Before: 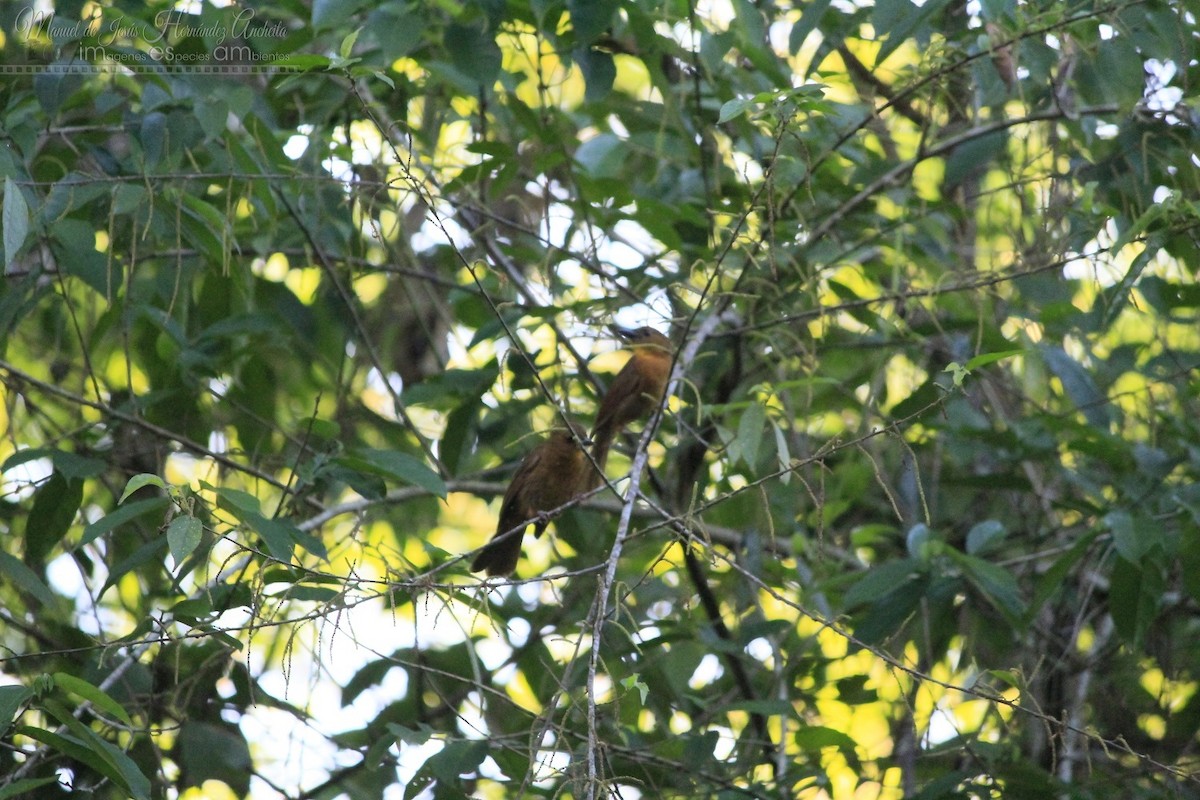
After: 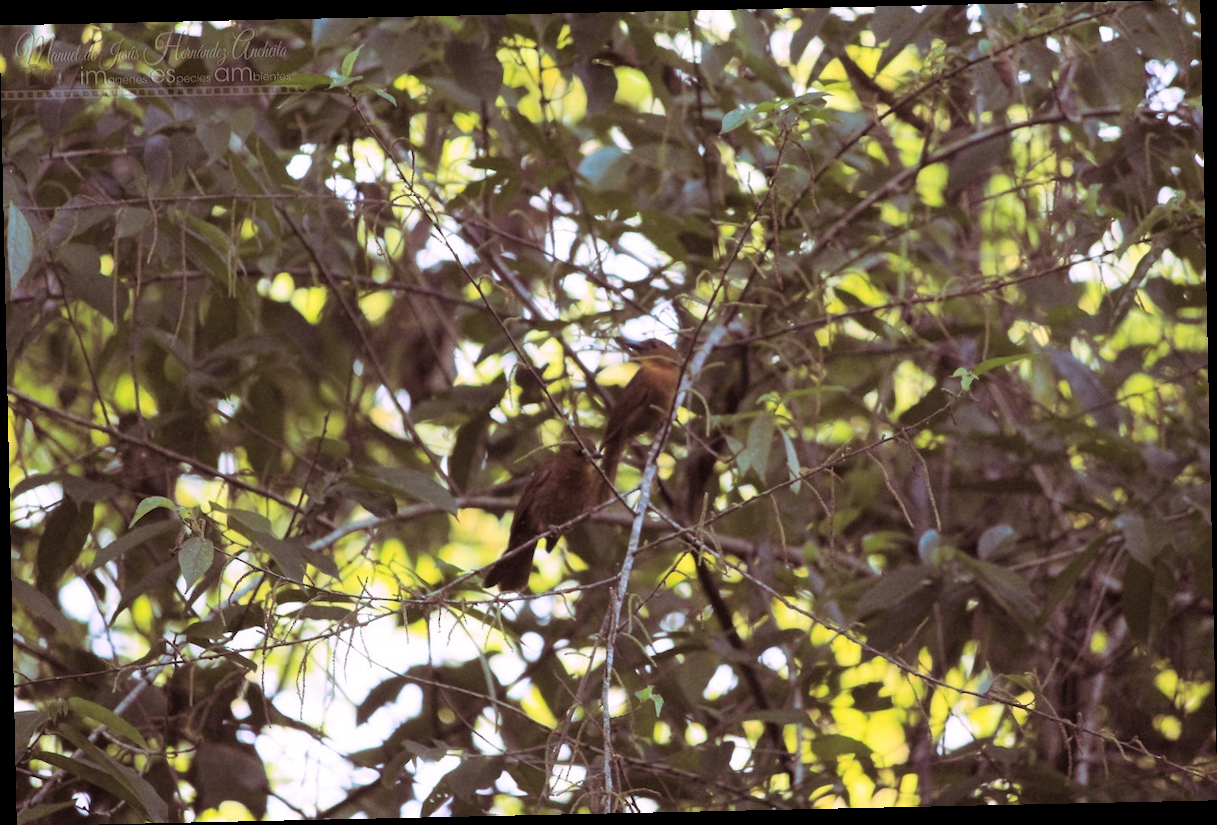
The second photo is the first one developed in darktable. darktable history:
rotate and perspective: rotation -1.24°, automatic cropping off
split-toning: highlights › hue 298.8°, highlights › saturation 0.73, compress 41.76%
